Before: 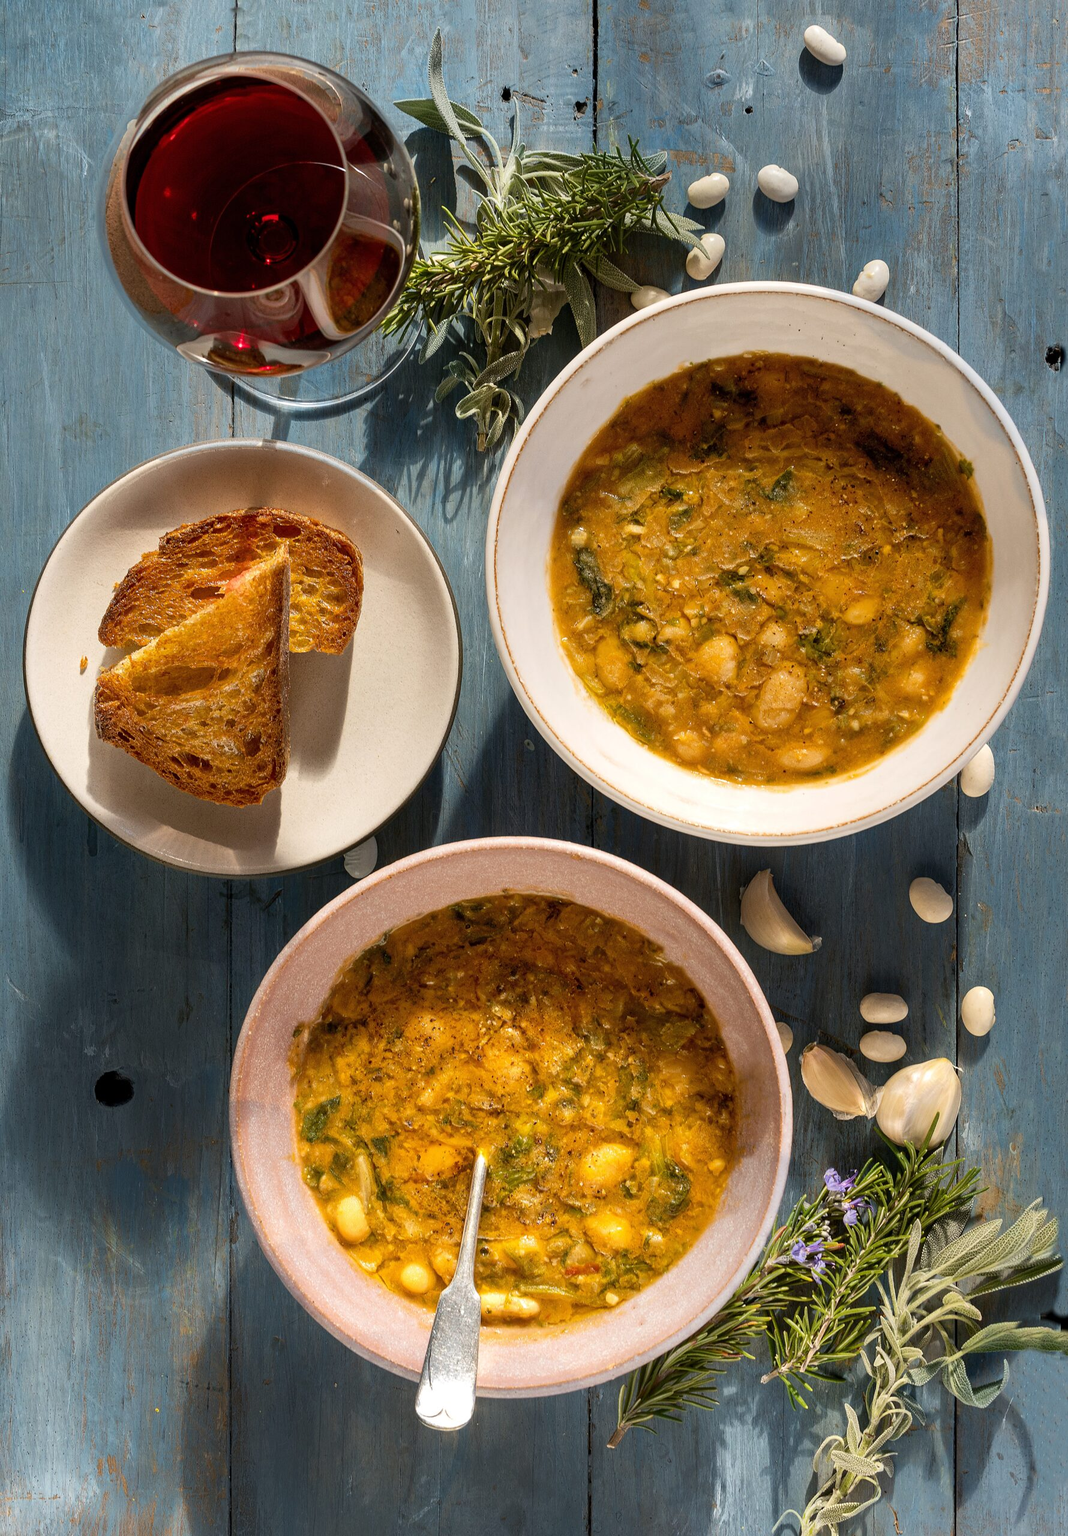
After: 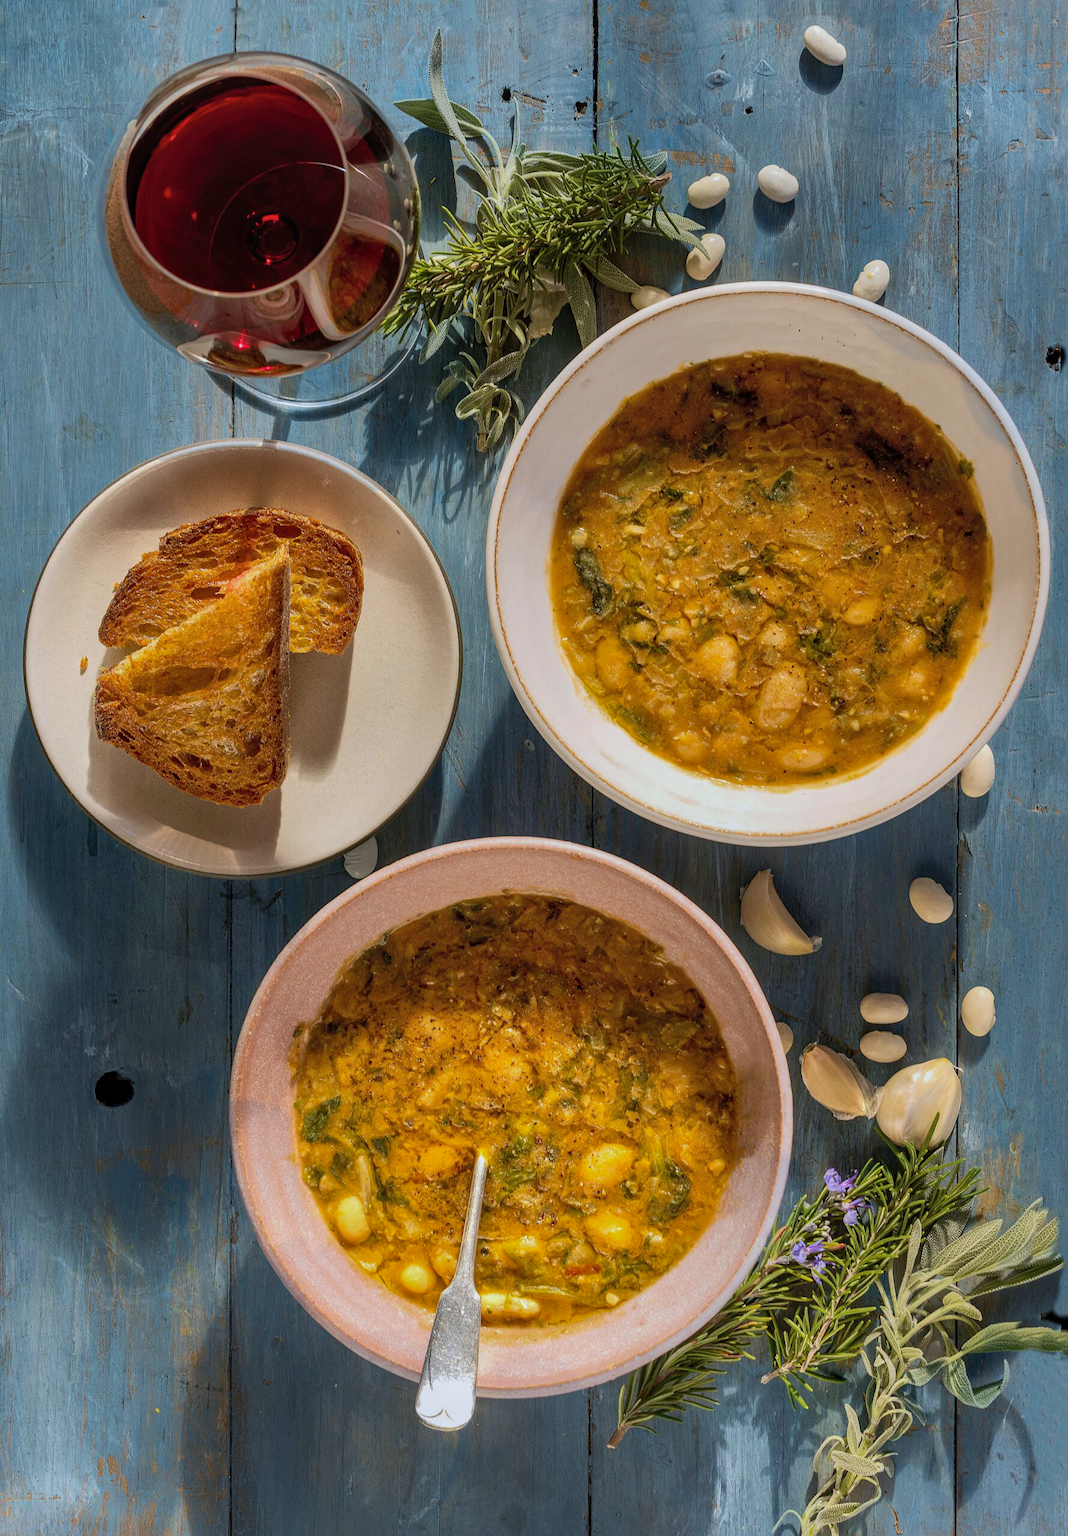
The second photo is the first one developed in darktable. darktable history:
local contrast: detail 110%
shadows and highlights: shadows 40, highlights -60
exposure: exposure -0.157 EV, compensate highlight preservation false
white balance: red 0.98, blue 1.034
velvia: on, module defaults
